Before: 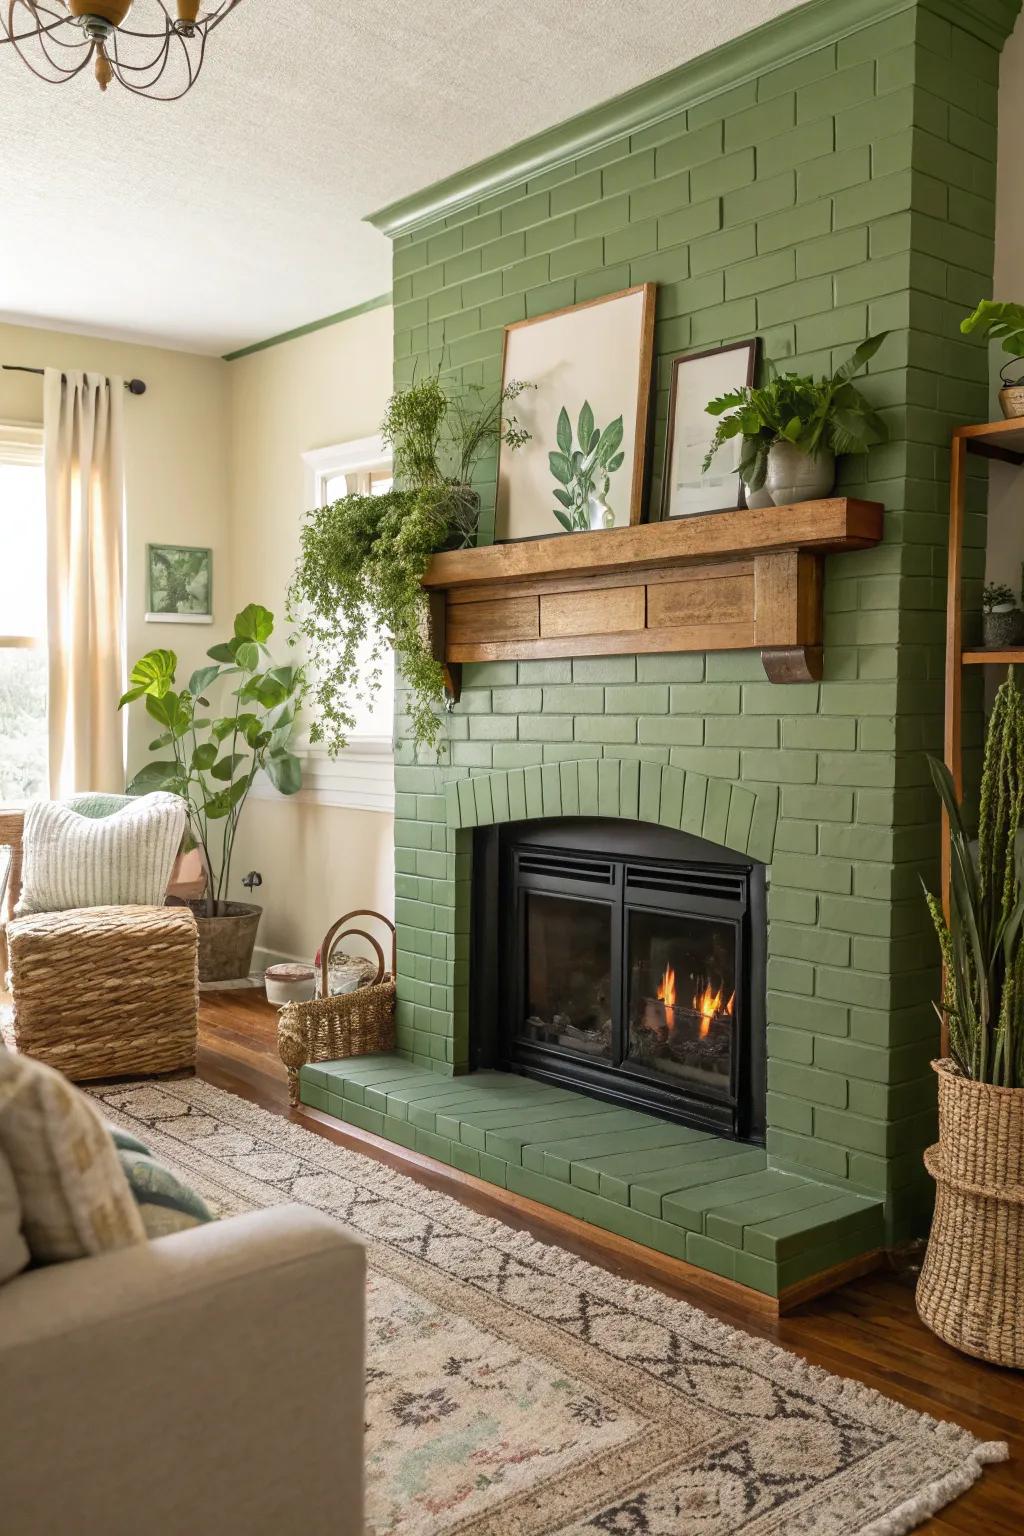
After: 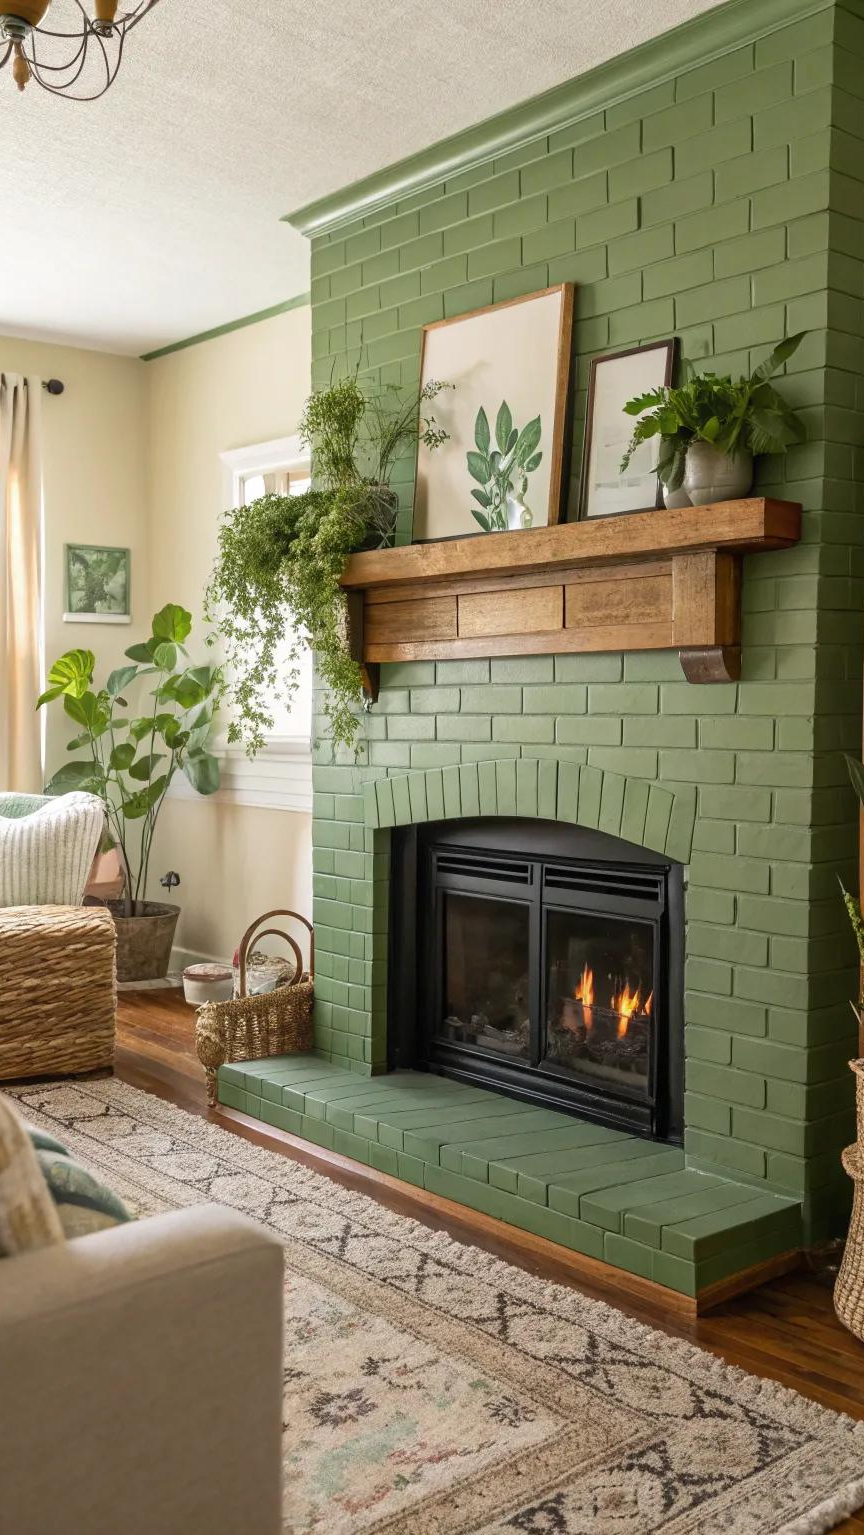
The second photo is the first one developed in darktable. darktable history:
crop: left 8.016%, right 7.524%
